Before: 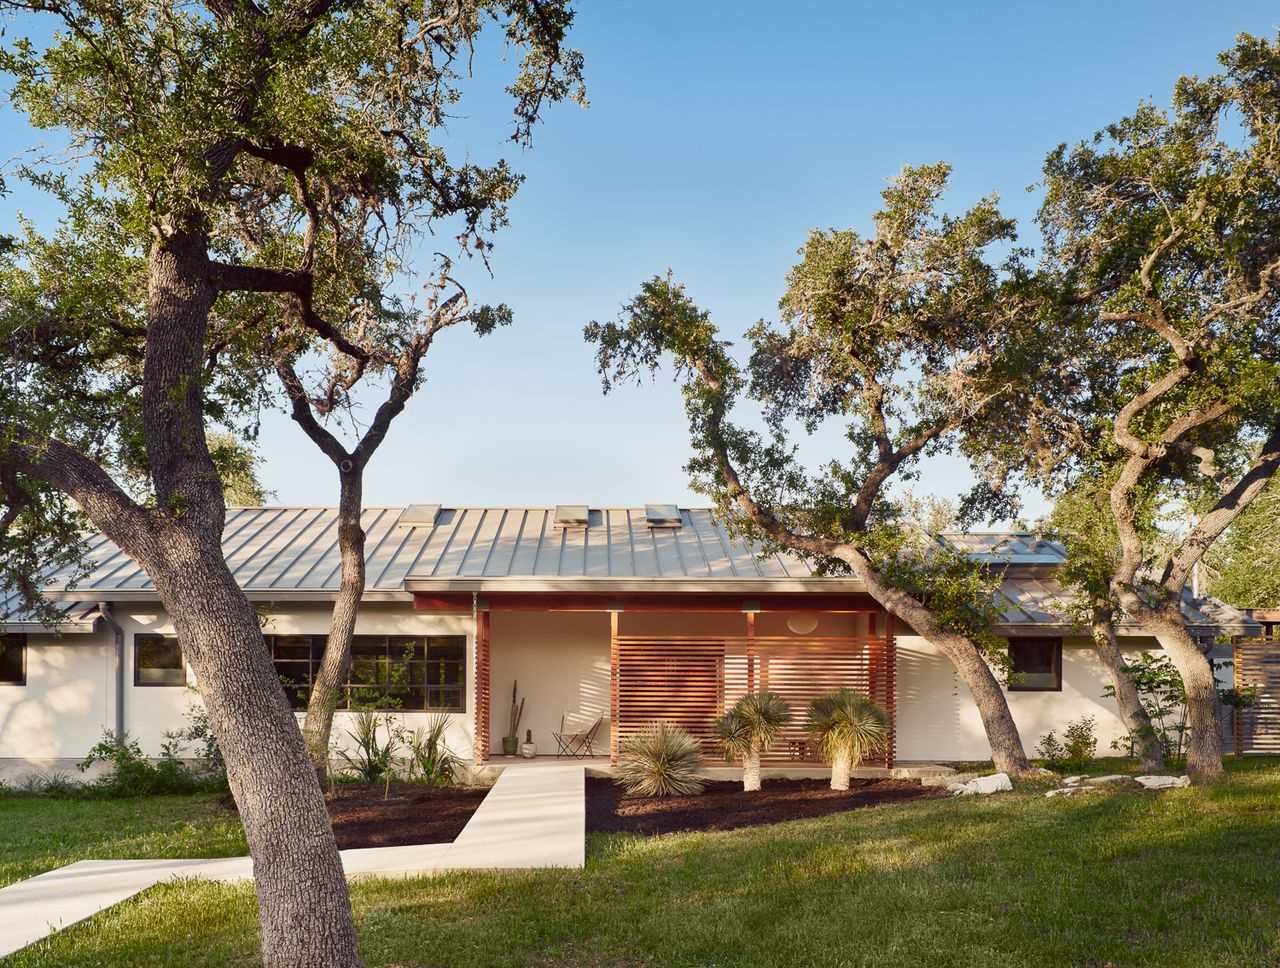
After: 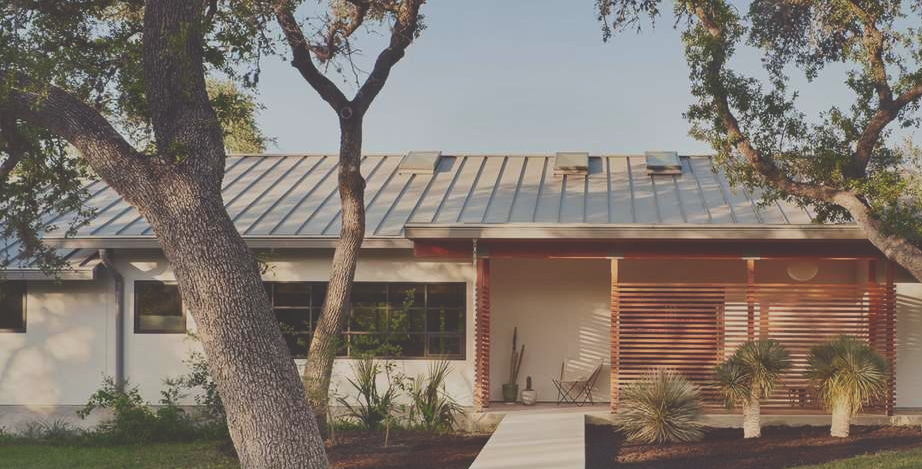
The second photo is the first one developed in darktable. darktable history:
crop: top 36.498%, right 27.964%, bottom 14.995%
white balance: emerald 1
exposure: black level correction -0.036, exposure -0.497 EV, compensate highlight preservation false
shadows and highlights: on, module defaults
